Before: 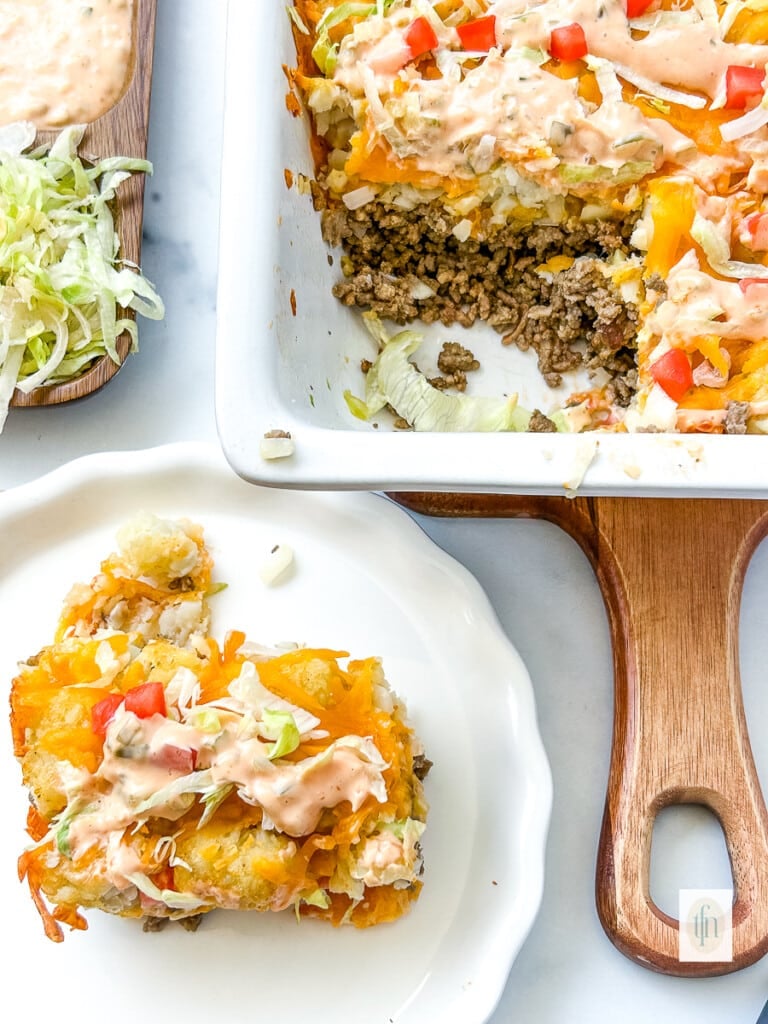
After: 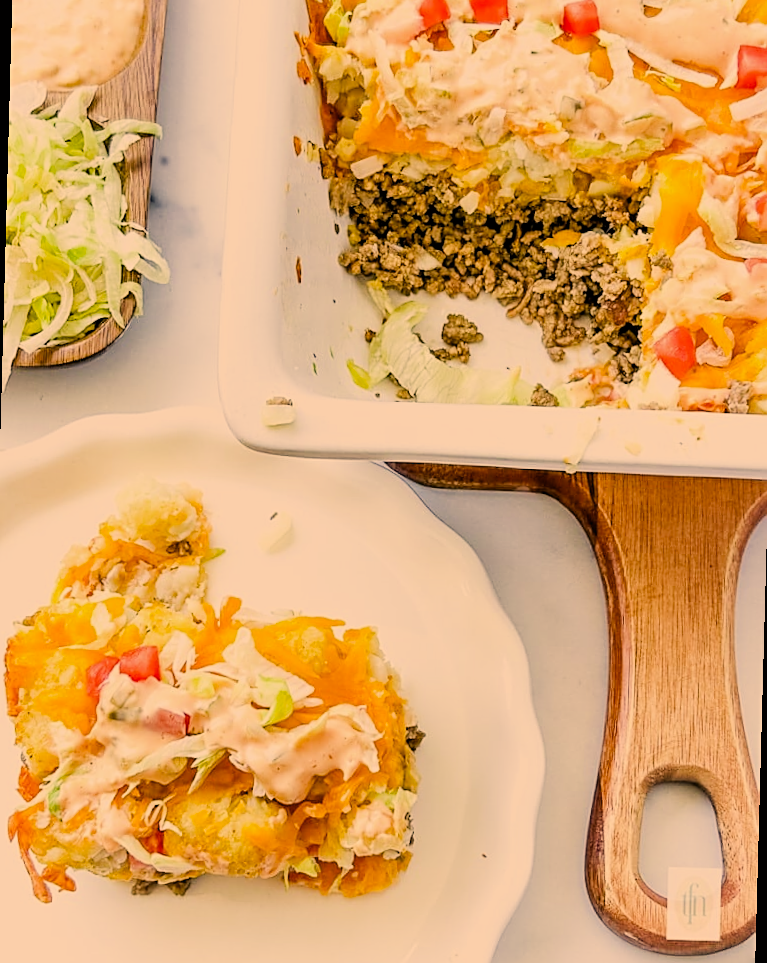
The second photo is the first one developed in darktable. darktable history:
sharpen: on, module defaults
exposure: black level correction 0.001, exposure 0.5 EV, compensate exposure bias true, compensate highlight preservation false
rotate and perspective: rotation 1.57°, crop left 0.018, crop right 0.982, crop top 0.039, crop bottom 0.961
filmic rgb: black relative exposure -6.82 EV, white relative exposure 5.89 EV, hardness 2.71
white balance: red 0.98, blue 1.034
color correction: highlights a* 15, highlights b* 31.55
